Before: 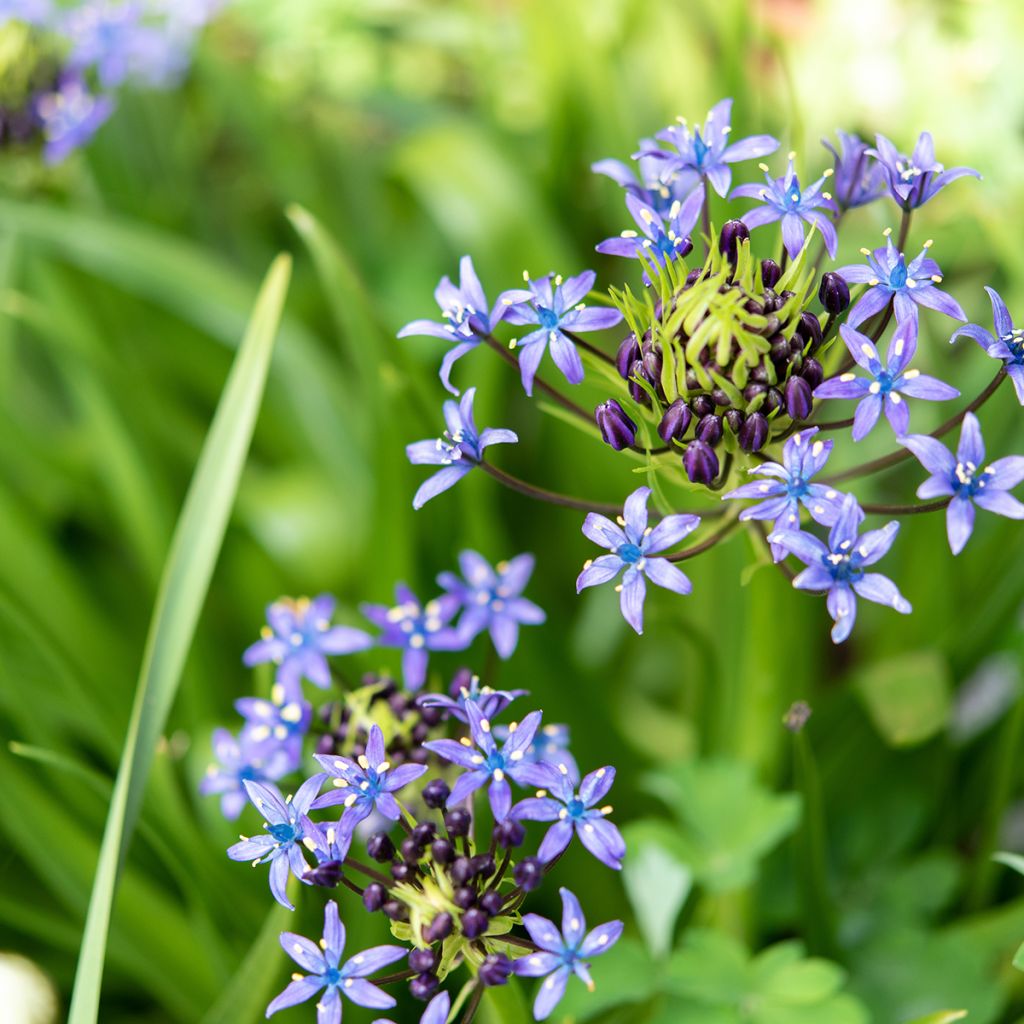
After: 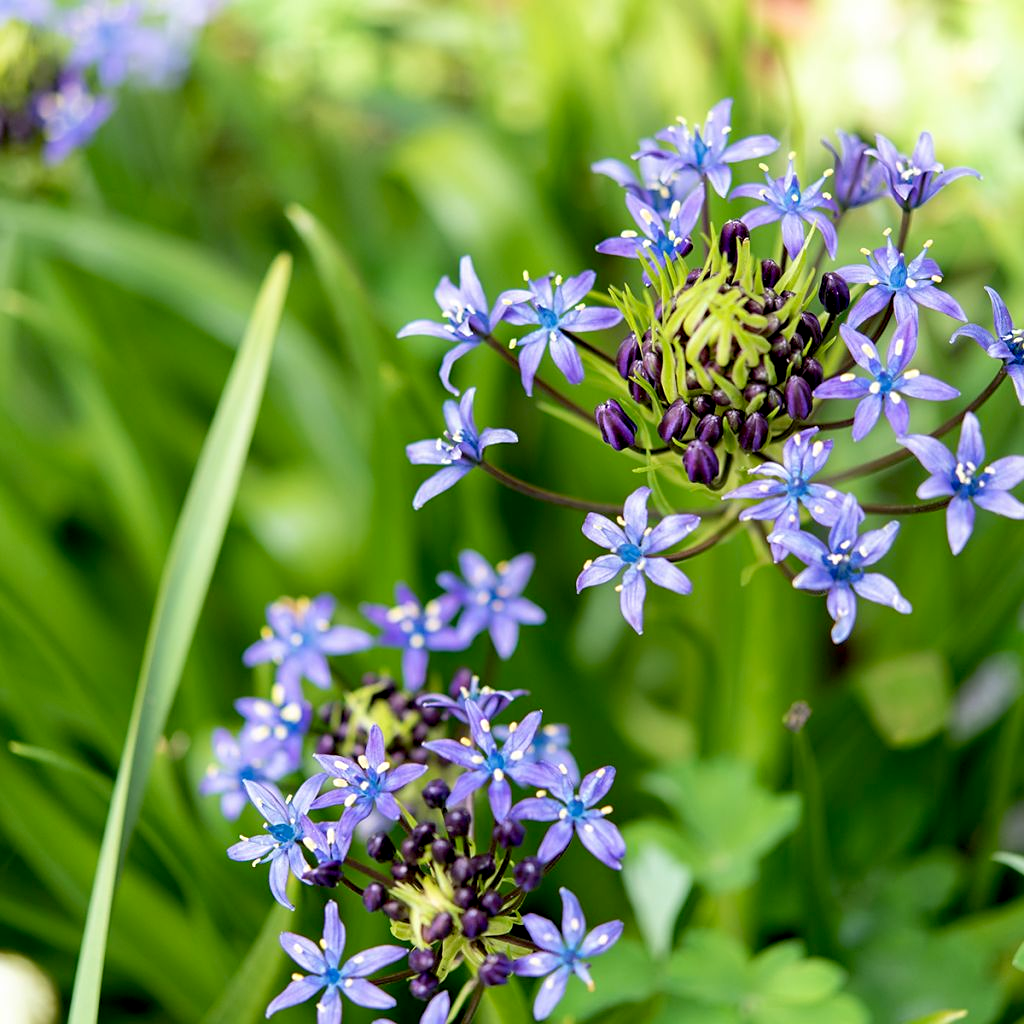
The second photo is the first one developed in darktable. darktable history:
sharpen: amount 0.218
exposure: black level correction 0.009, compensate highlight preservation false
